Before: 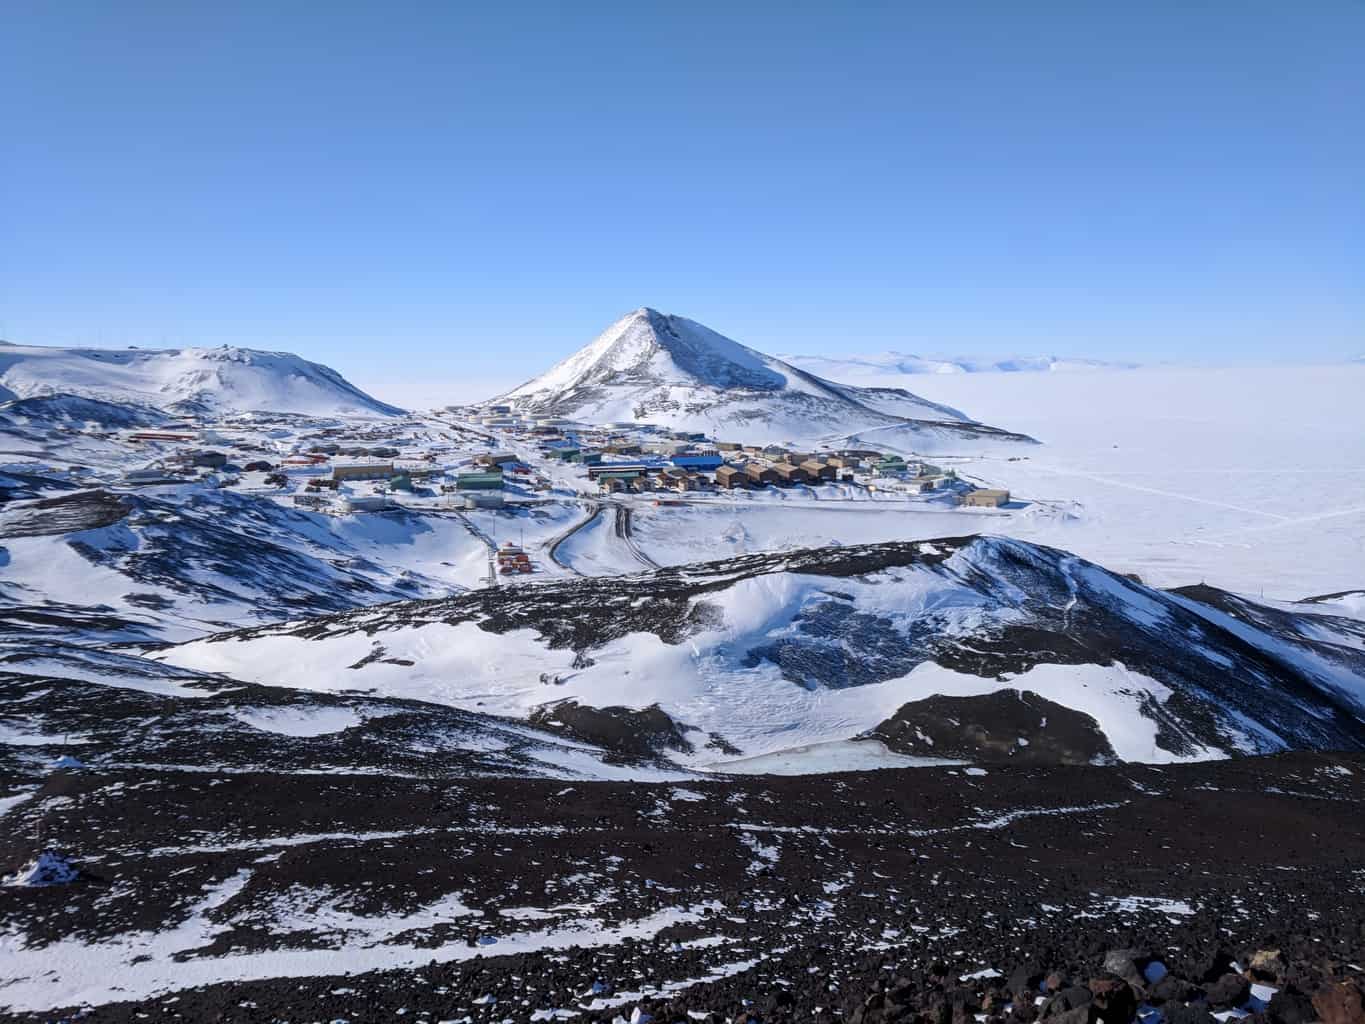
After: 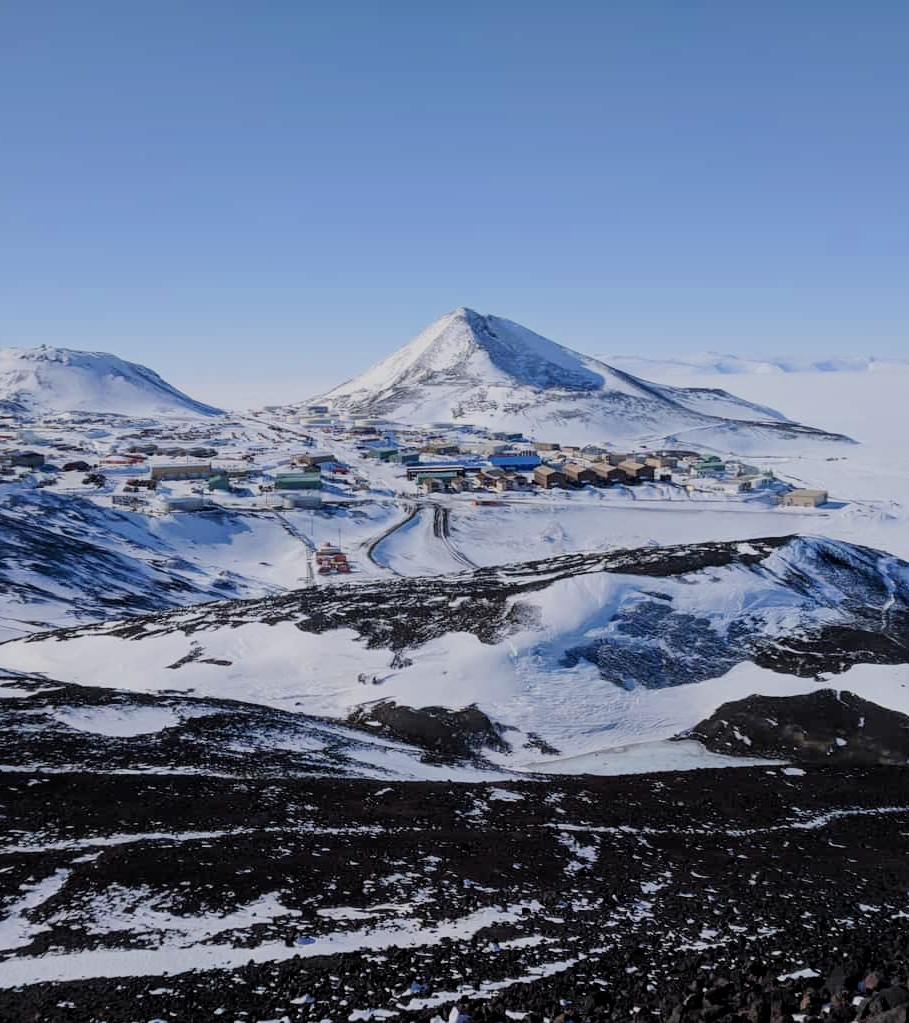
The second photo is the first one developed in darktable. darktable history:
crop and rotate: left 13.342%, right 19.991%
filmic rgb: black relative exposure -7.65 EV, white relative exposure 4.56 EV, hardness 3.61
